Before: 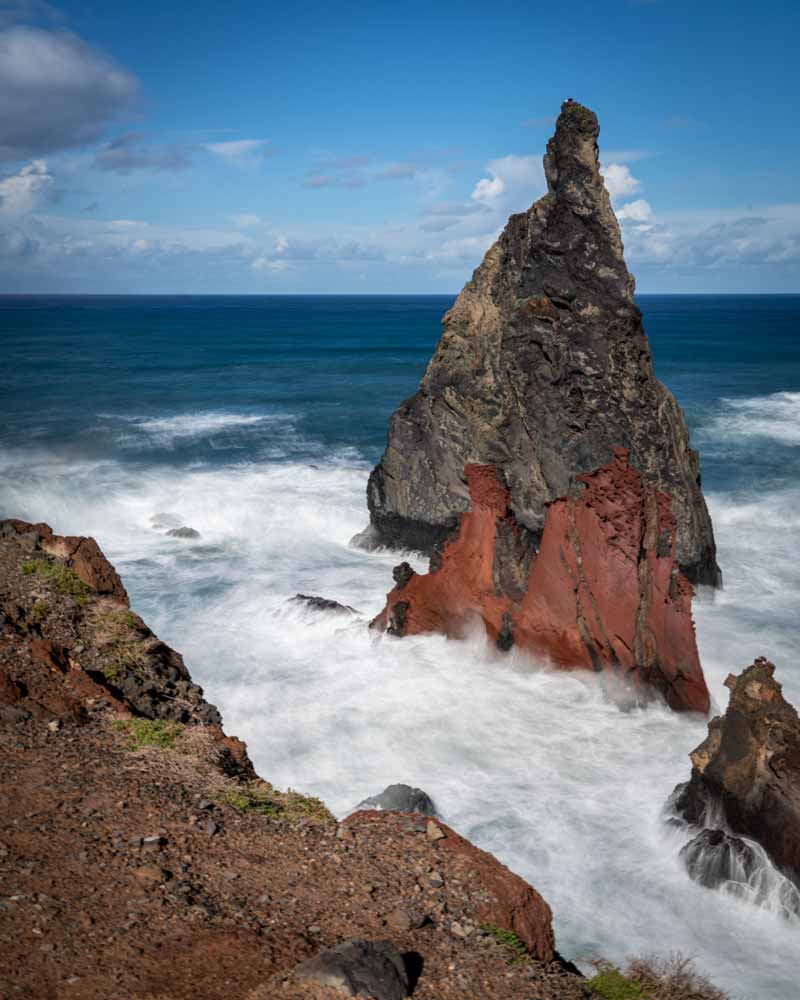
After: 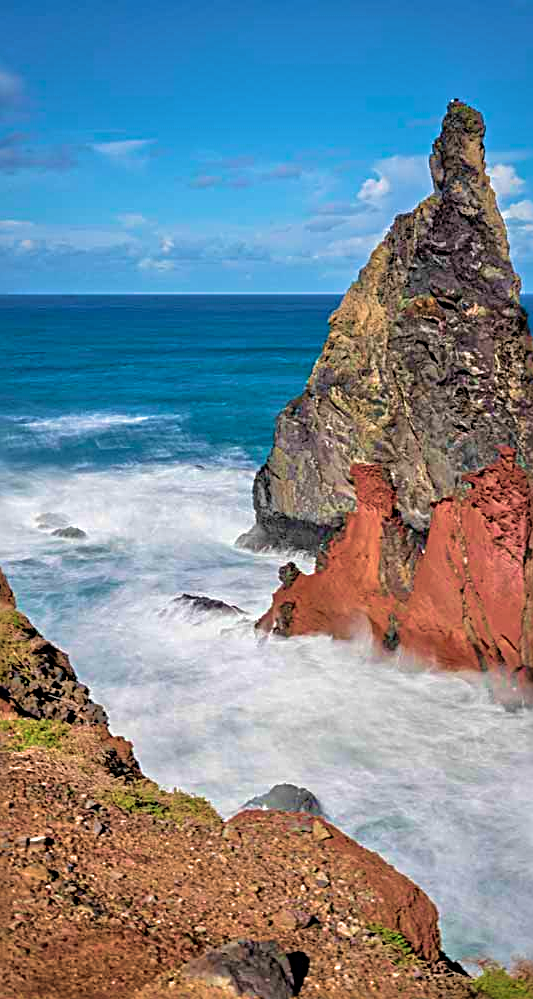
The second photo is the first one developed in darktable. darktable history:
crop and rotate: left 14.292%, right 19.041%
tone equalizer: -7 EV 0.15 EV, -6 EV 0.6 EV, -5 EV 1.15 EV, -4 EV 1.33 EV, -3 EV 1.15 EV, -2 EV 0.6 EV, -1 EV 0.15 EV, mask exposure compensation -0.5 EV
sharpen: radius 2.817, amount 0.715
shadows and highlights: shadows -20, white point adjustment -2, highlights -35
velvia: strength 75%
